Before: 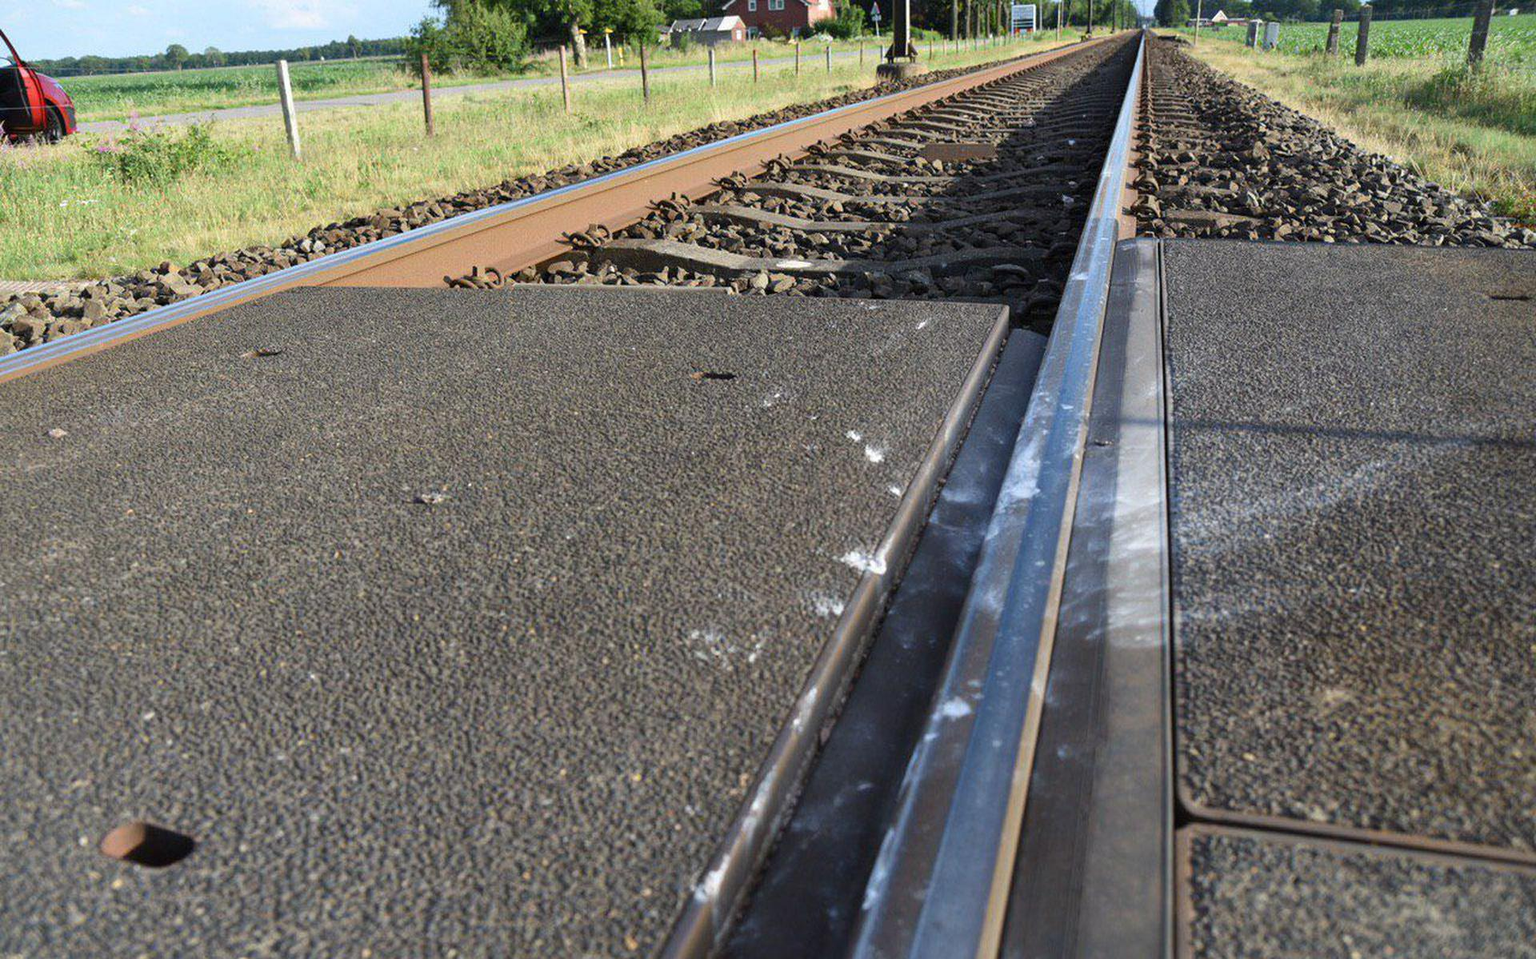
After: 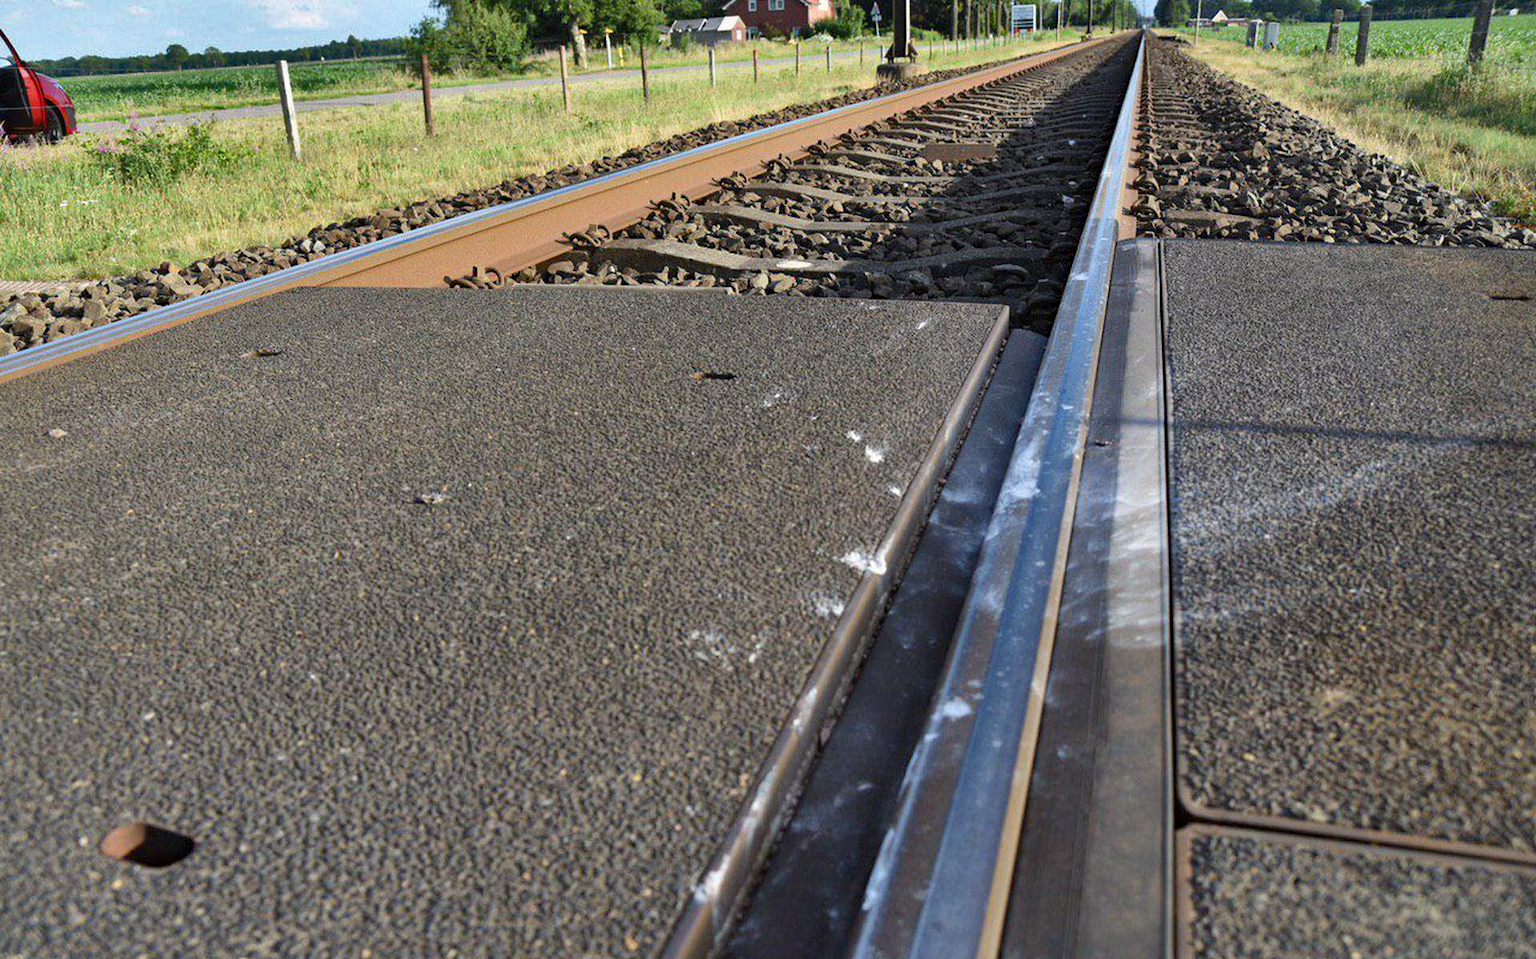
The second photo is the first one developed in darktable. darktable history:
shadows and highlights: radius 100.41, shadows 50.55, highlights -64.36, highlights color adjustment 49.82%, soften with gaussian
haze removal: compatibility mode true, adaptive false
